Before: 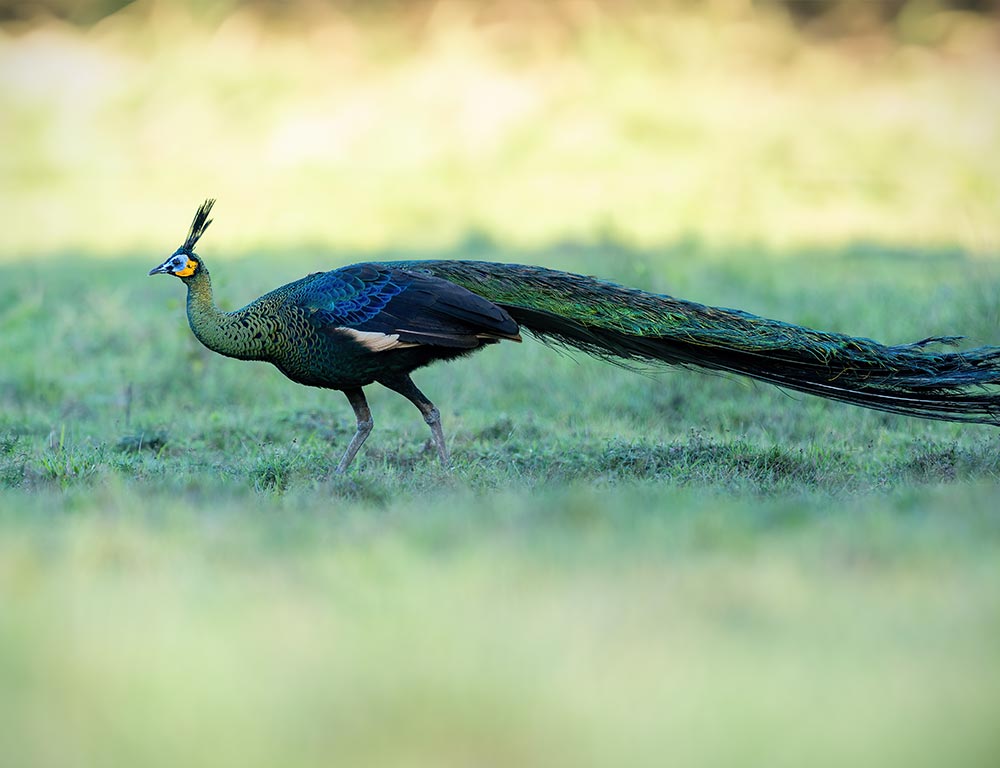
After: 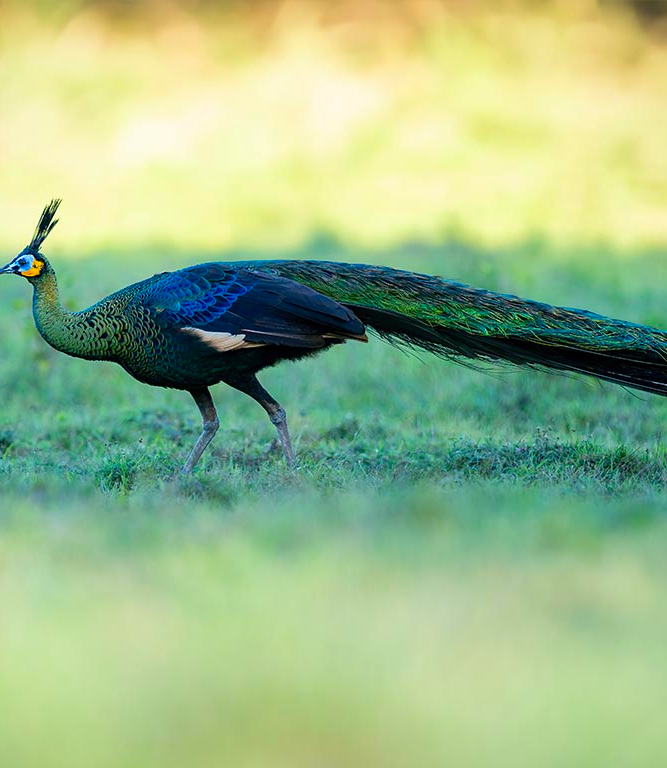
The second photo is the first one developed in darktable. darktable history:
contrast brightness saturation: brightness -0.02, saturation 0.35
crop and rotate: left 15.446%, right 17.836%
